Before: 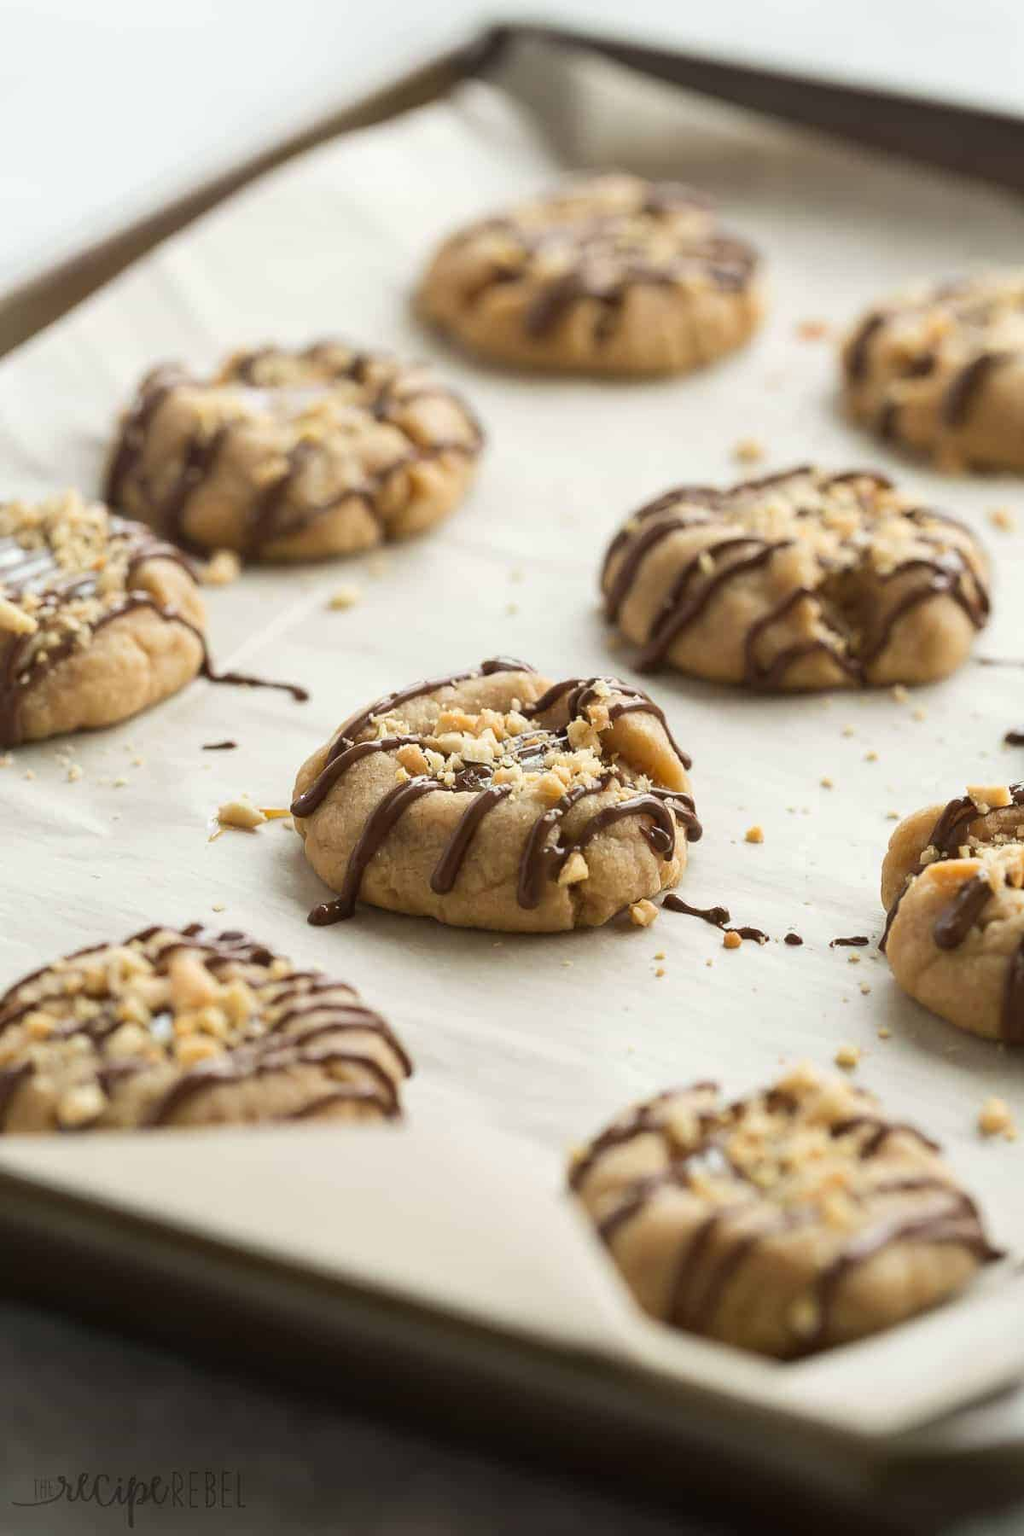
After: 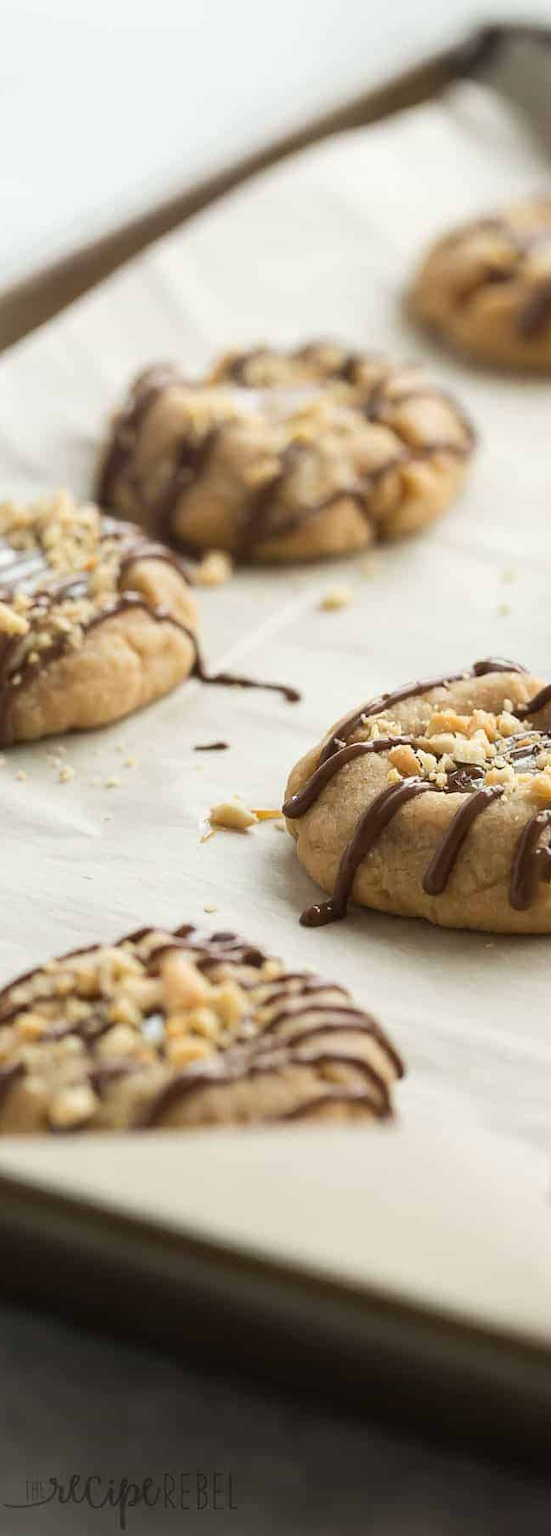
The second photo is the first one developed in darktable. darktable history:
crop: left 0.837%, right 45.273%, bottom 0.088%
